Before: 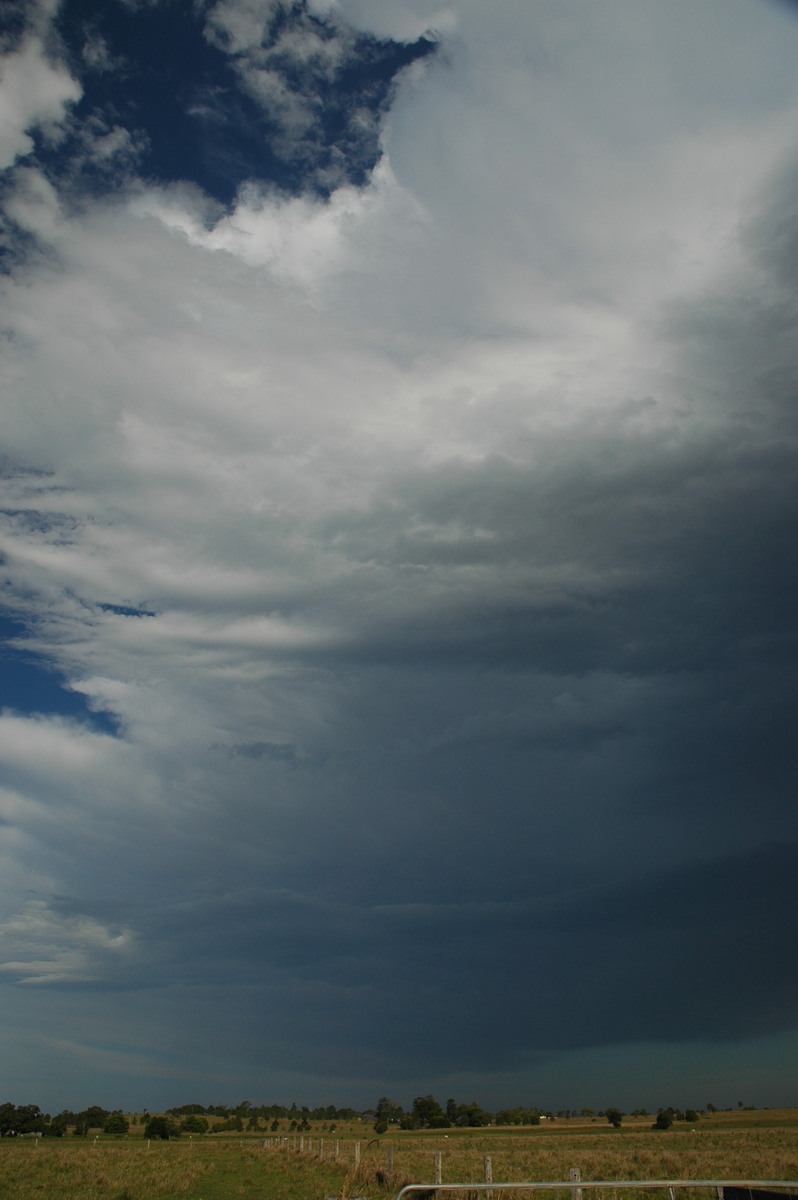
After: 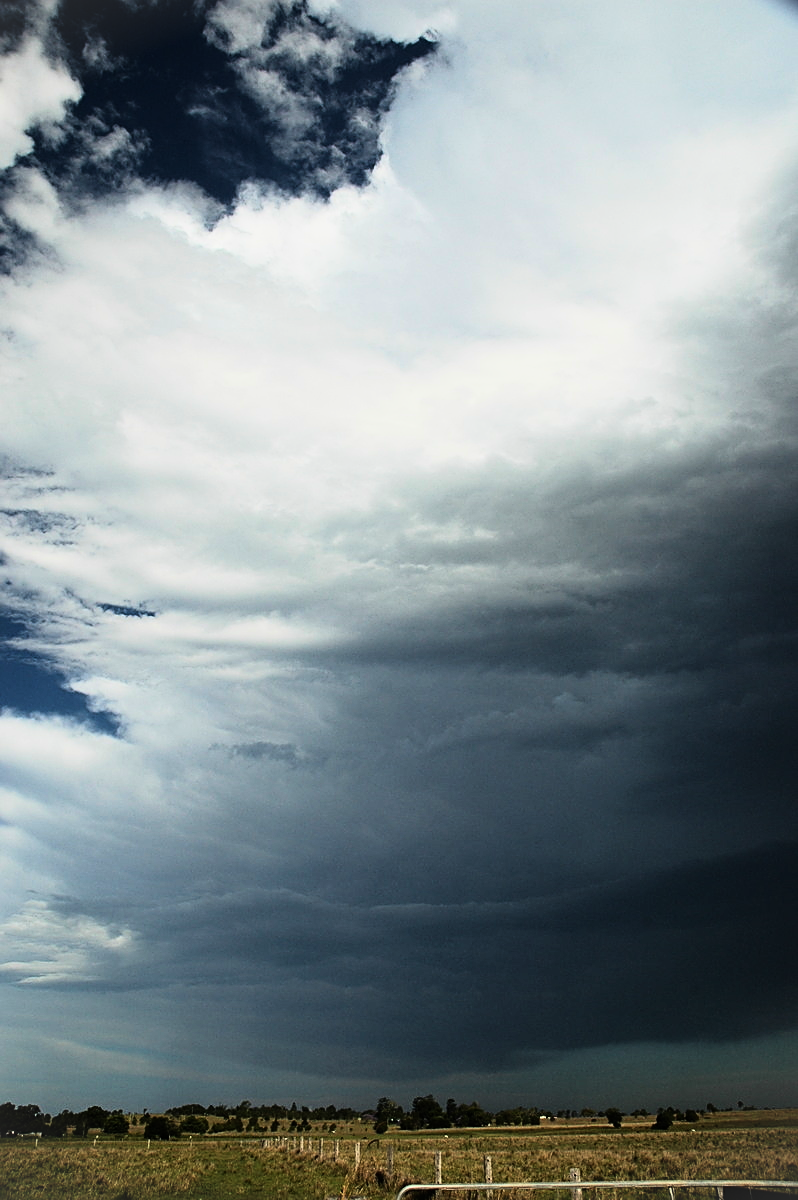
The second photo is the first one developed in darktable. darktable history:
vignetting: fall-off start 100%, brightness 0.05, saturation 0
rgb curve: curves: ch0 [(0, 0) (0.21, 0.15) (0.24, 0.21) (0.5, 0.75) (0.75, 0.96) (0.89, 0.99) (1, 1)]; ch1 [(0, 0.02) (0.21, 0.13) (0.25, 0.2) (0.5, 0.67) (0.75, 0.9) (0.89, 0.97) (1, 1)]; ch2 [(0, 0.02) (0.21, 0.13) (0.25, 0.2) (0.5, 0.67) (0.75, 0.9) (0.89, 0.97) (1, 1)], compensate middle gray true
sharpen: on, module defaults
